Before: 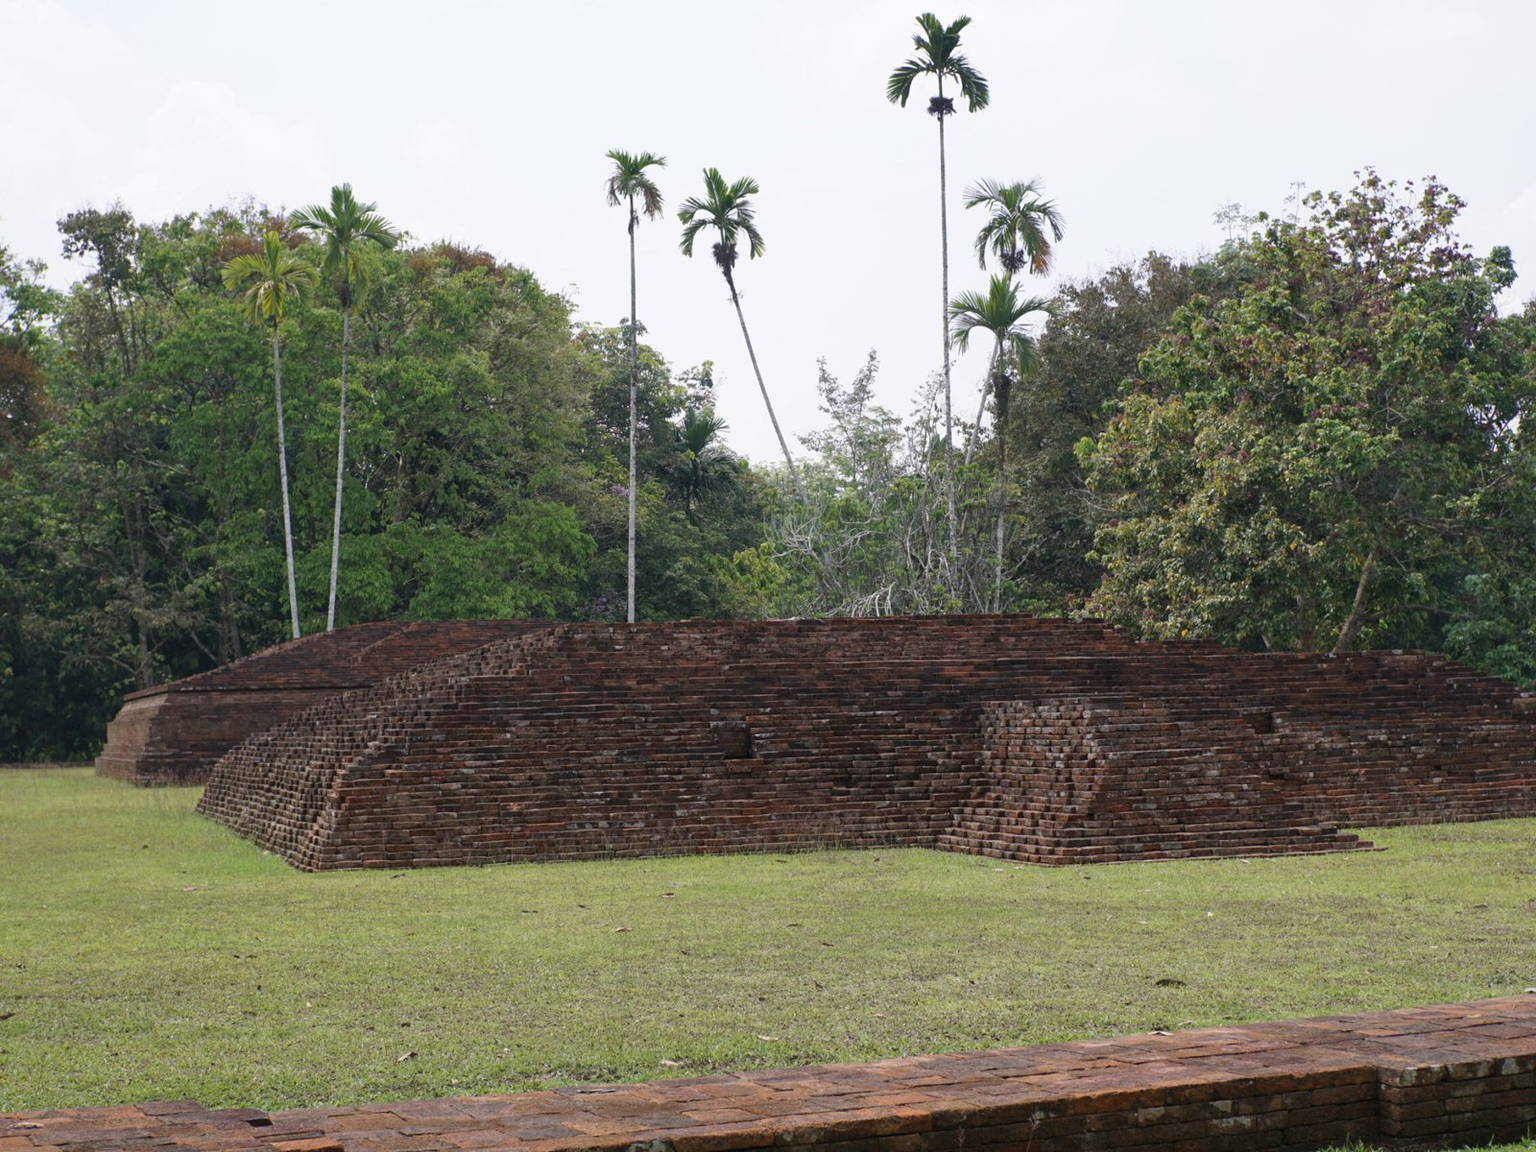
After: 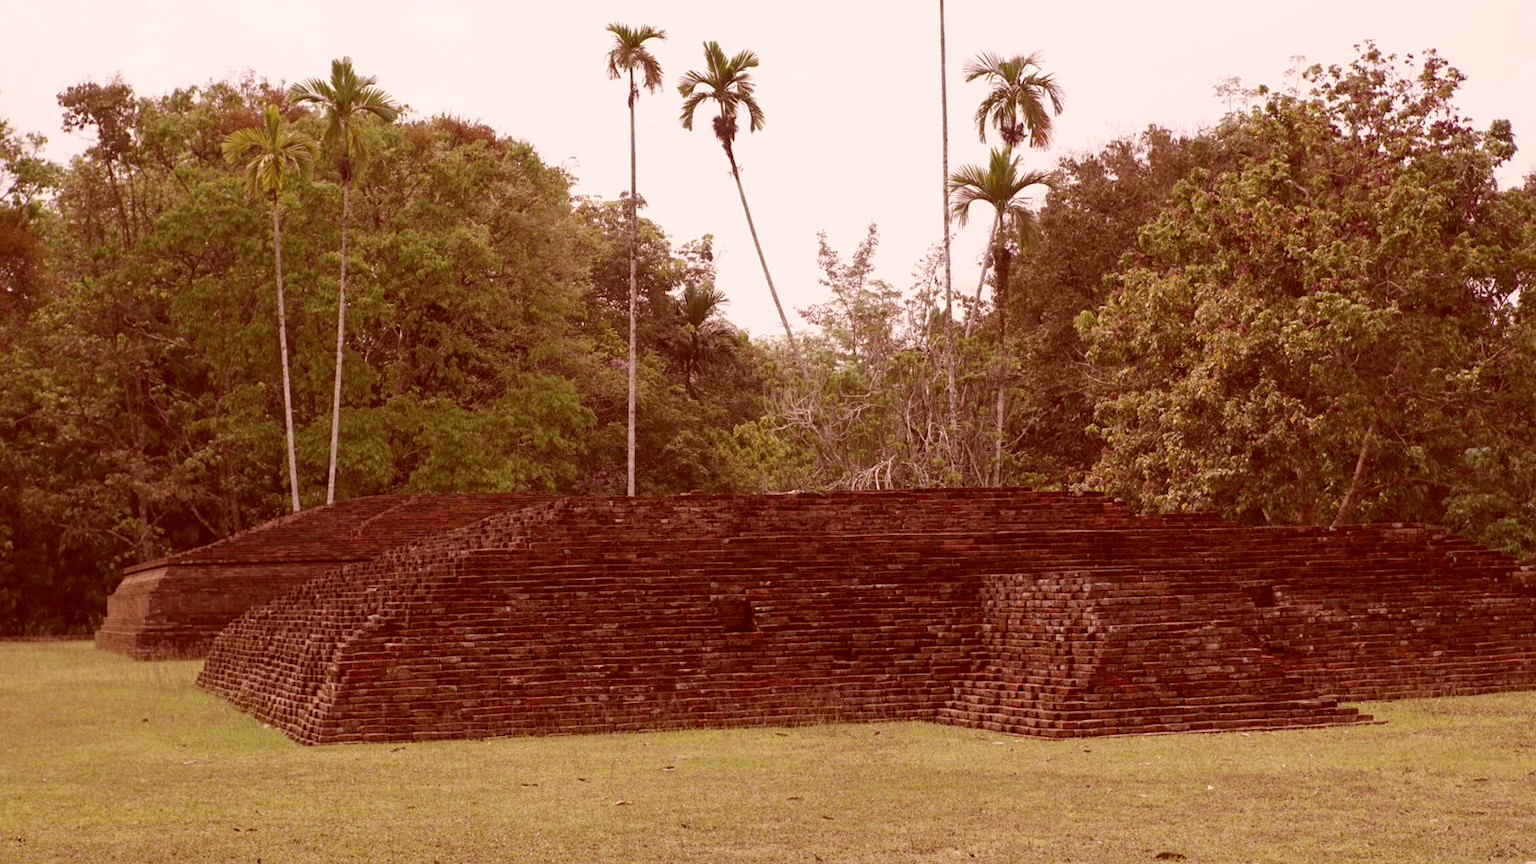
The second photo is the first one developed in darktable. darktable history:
crop: top 11.016%, bottom 13.955%
color correction: highlights a* 9.27, highlights b* 8.67, shadows a* 39.76, shadows b* 39.4, saturation 0.8
